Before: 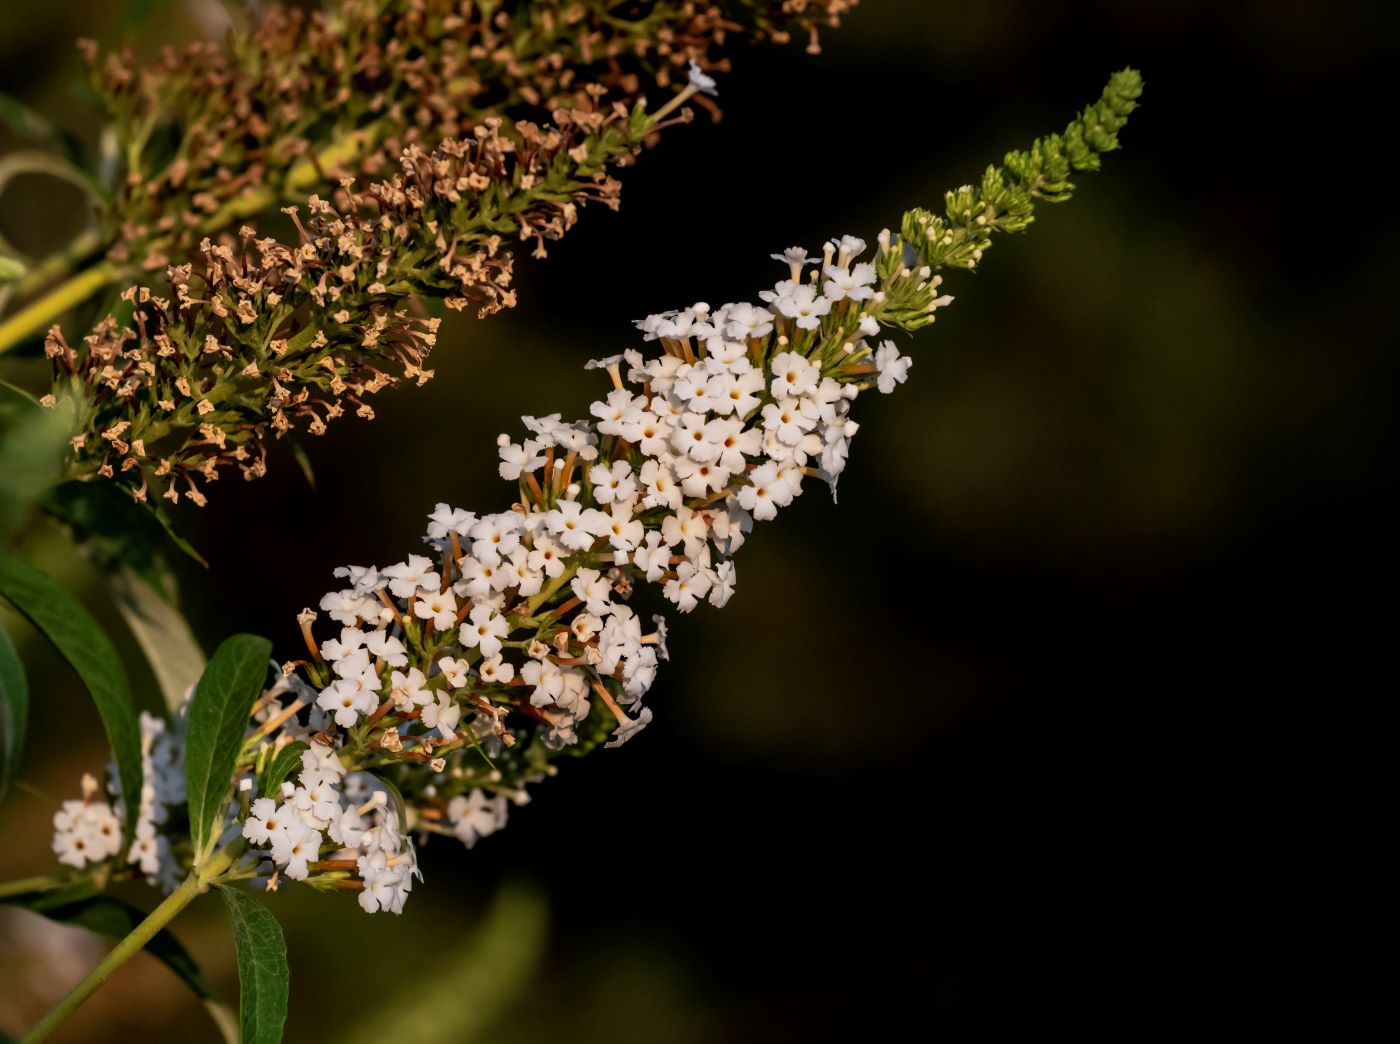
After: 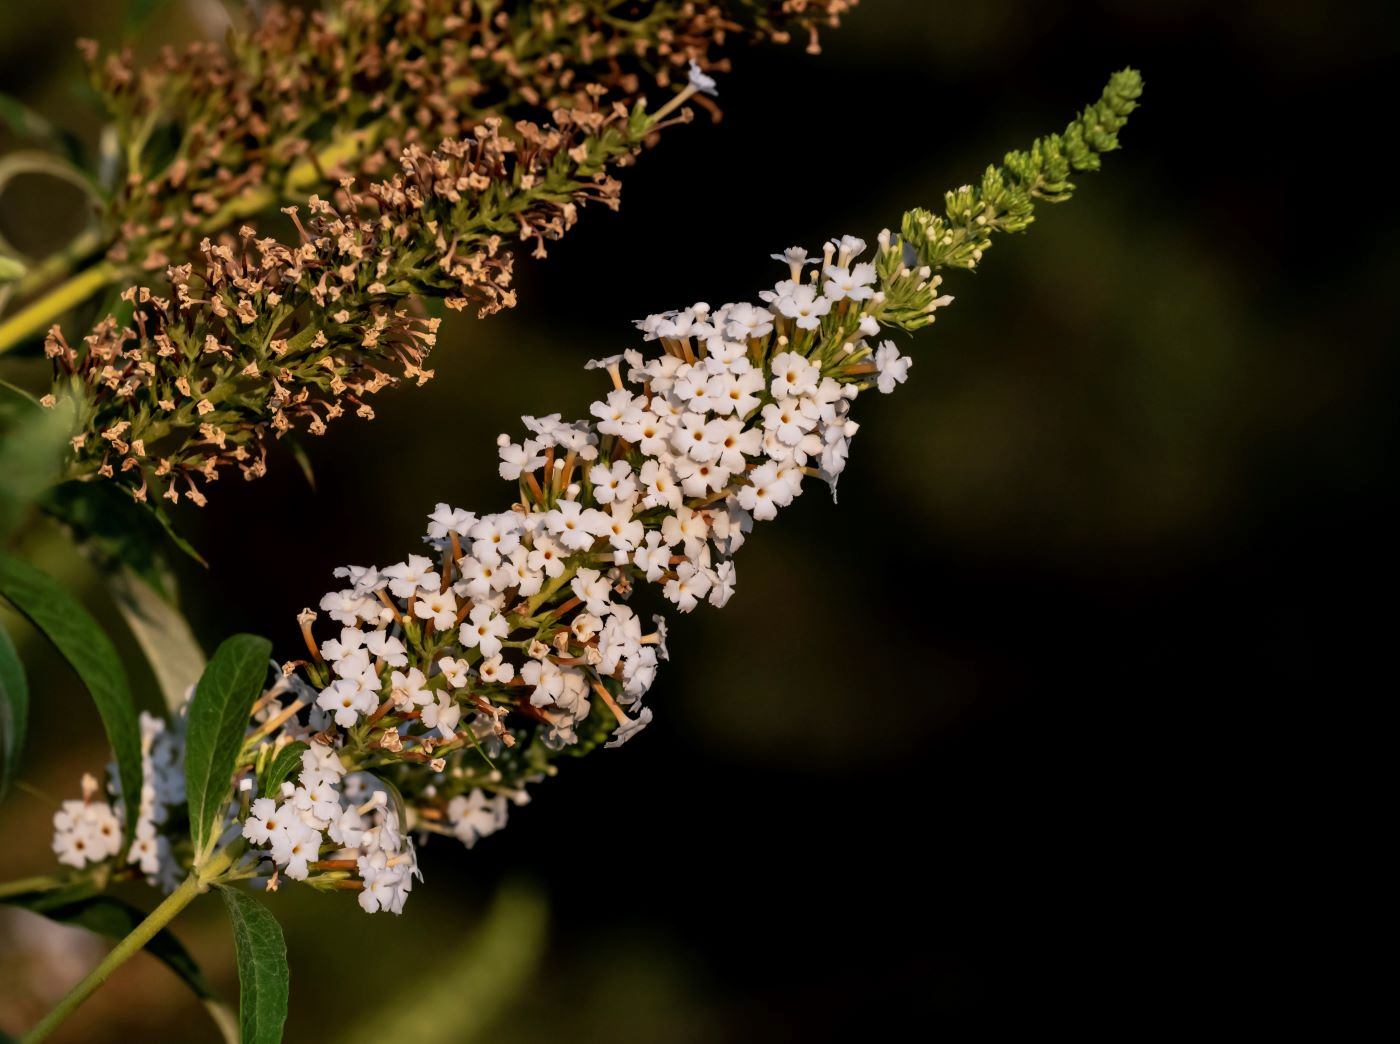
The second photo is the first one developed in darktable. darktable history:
white balance: red 1.004, blue 1.024
shadows and highlights: shadows 20.91, highlights -82.73, soften with gaussian
